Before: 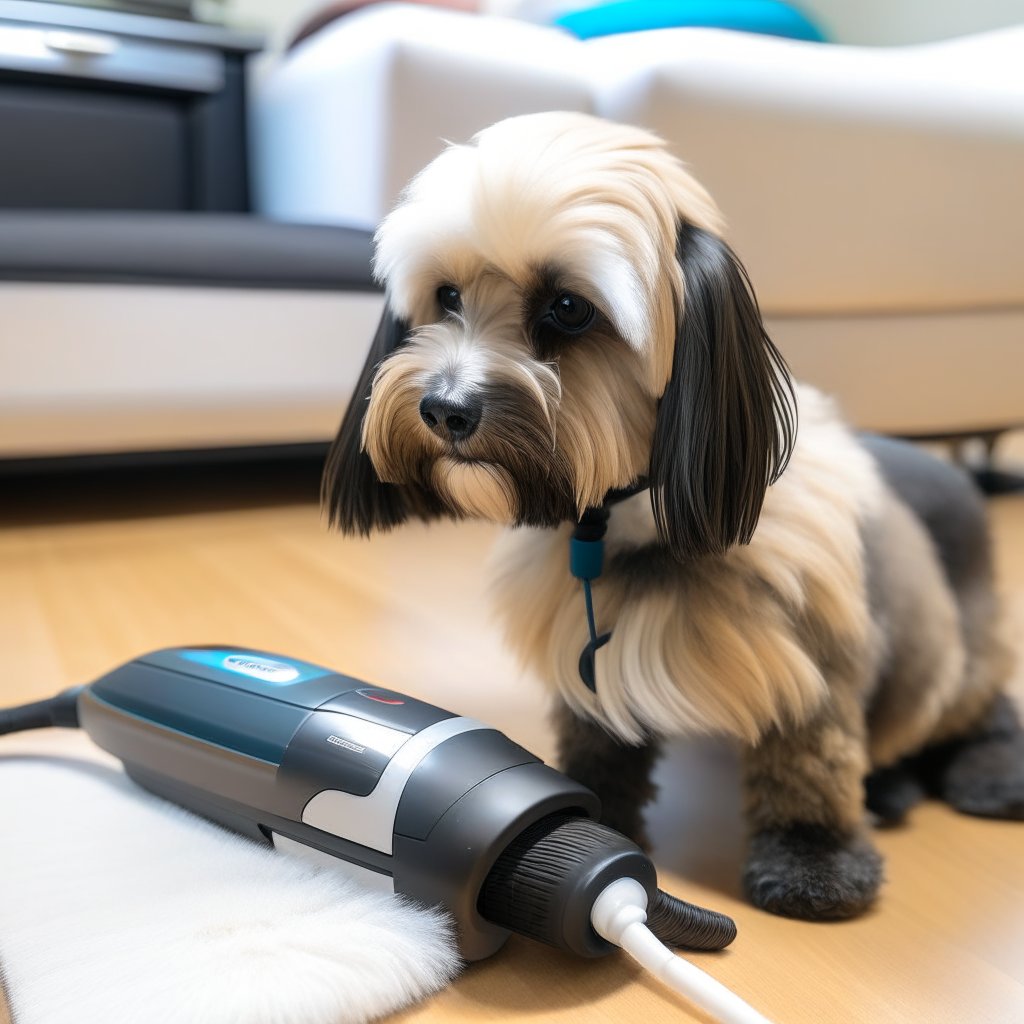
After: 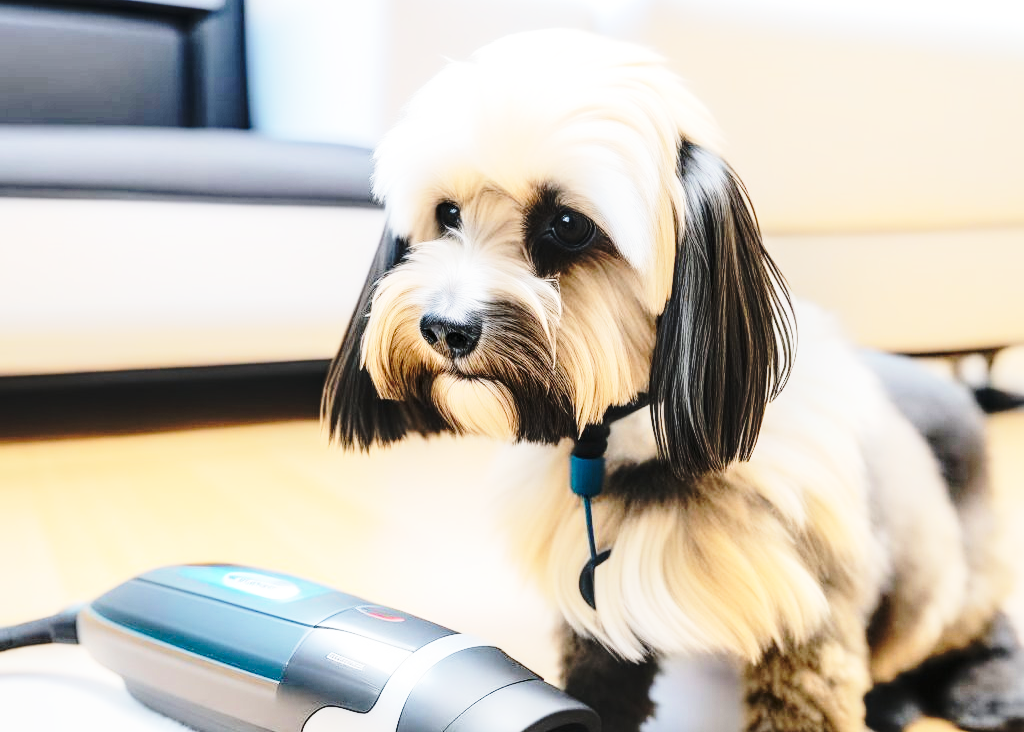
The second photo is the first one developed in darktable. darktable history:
local contrast: detail 130%
tone equalizer: -7 EV 0.164 EV, -6 EV 0.604 EV, -5 EV 1.18 EV, -4 EV 1.3 EV, -3 EV 1.13 EV, -2 EV 0.6 EV, -1 EV 0.152 EV, edges refinement/feathering 500, mask exposure compensation -1.57 EV, preserve details no
crop and rotate: top 8.185%, bottom 20.308%
base curve: curves: ch0 [(0, 0) (0.032, 0.037) (0.105, 0.228) (0.435, 0.76) (0.856, 0.983) (1, 1)], preserve colors none
